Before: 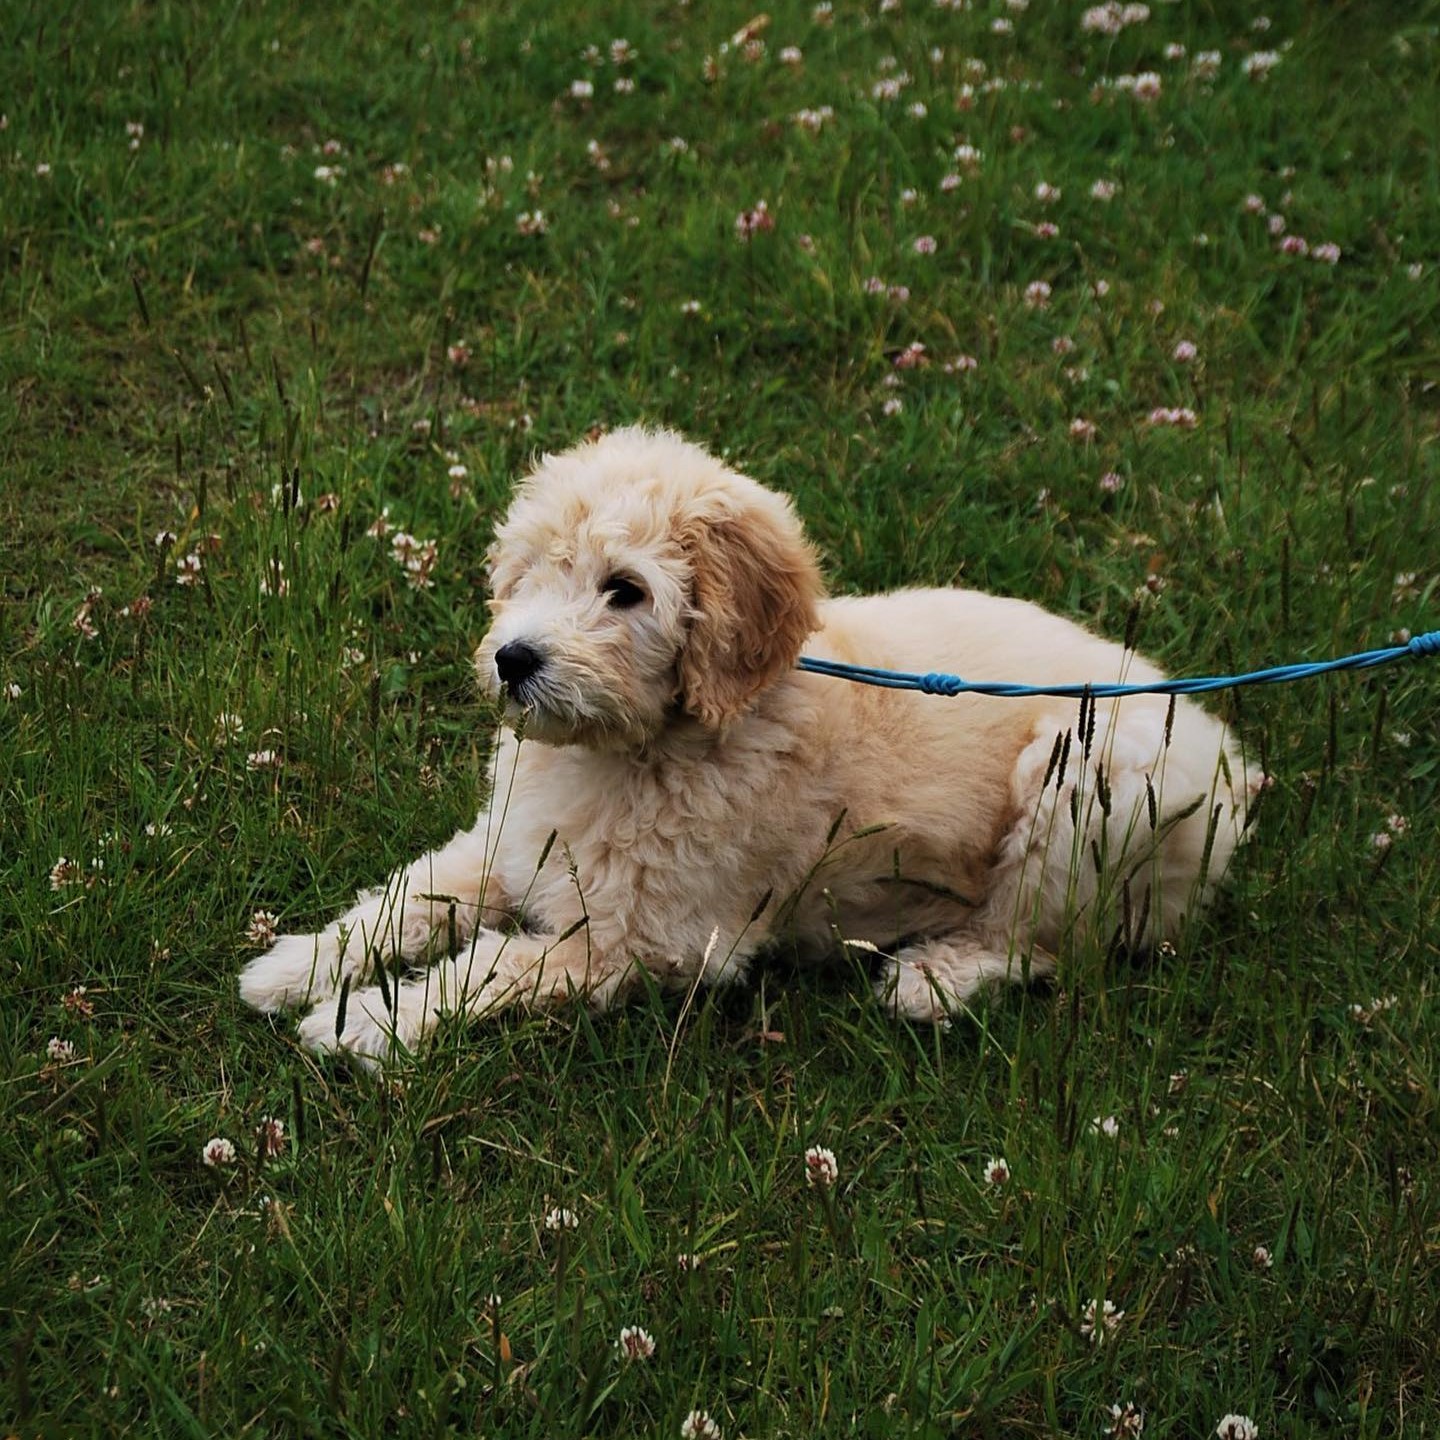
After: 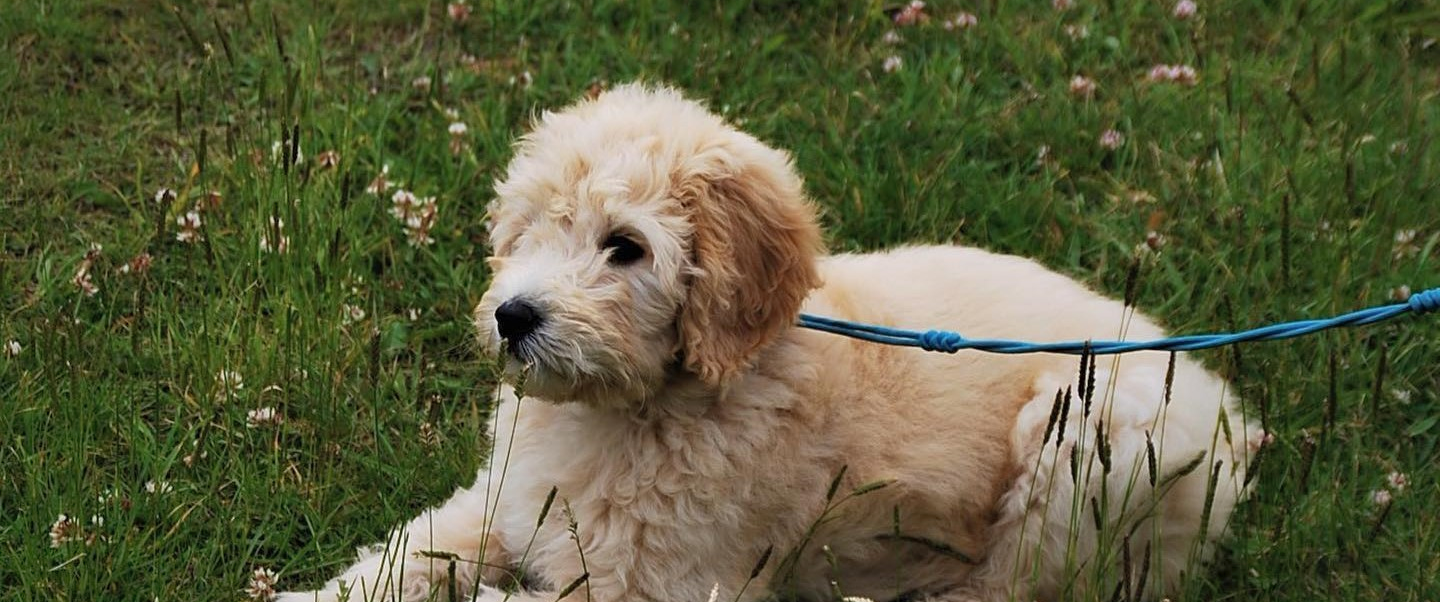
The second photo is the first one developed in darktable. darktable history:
shadows and highlights: shadows 43.06, highlights 6.94
tone equalizer: on, module defaults
crop and rotate: top 23.84%, bottom 34.294%
